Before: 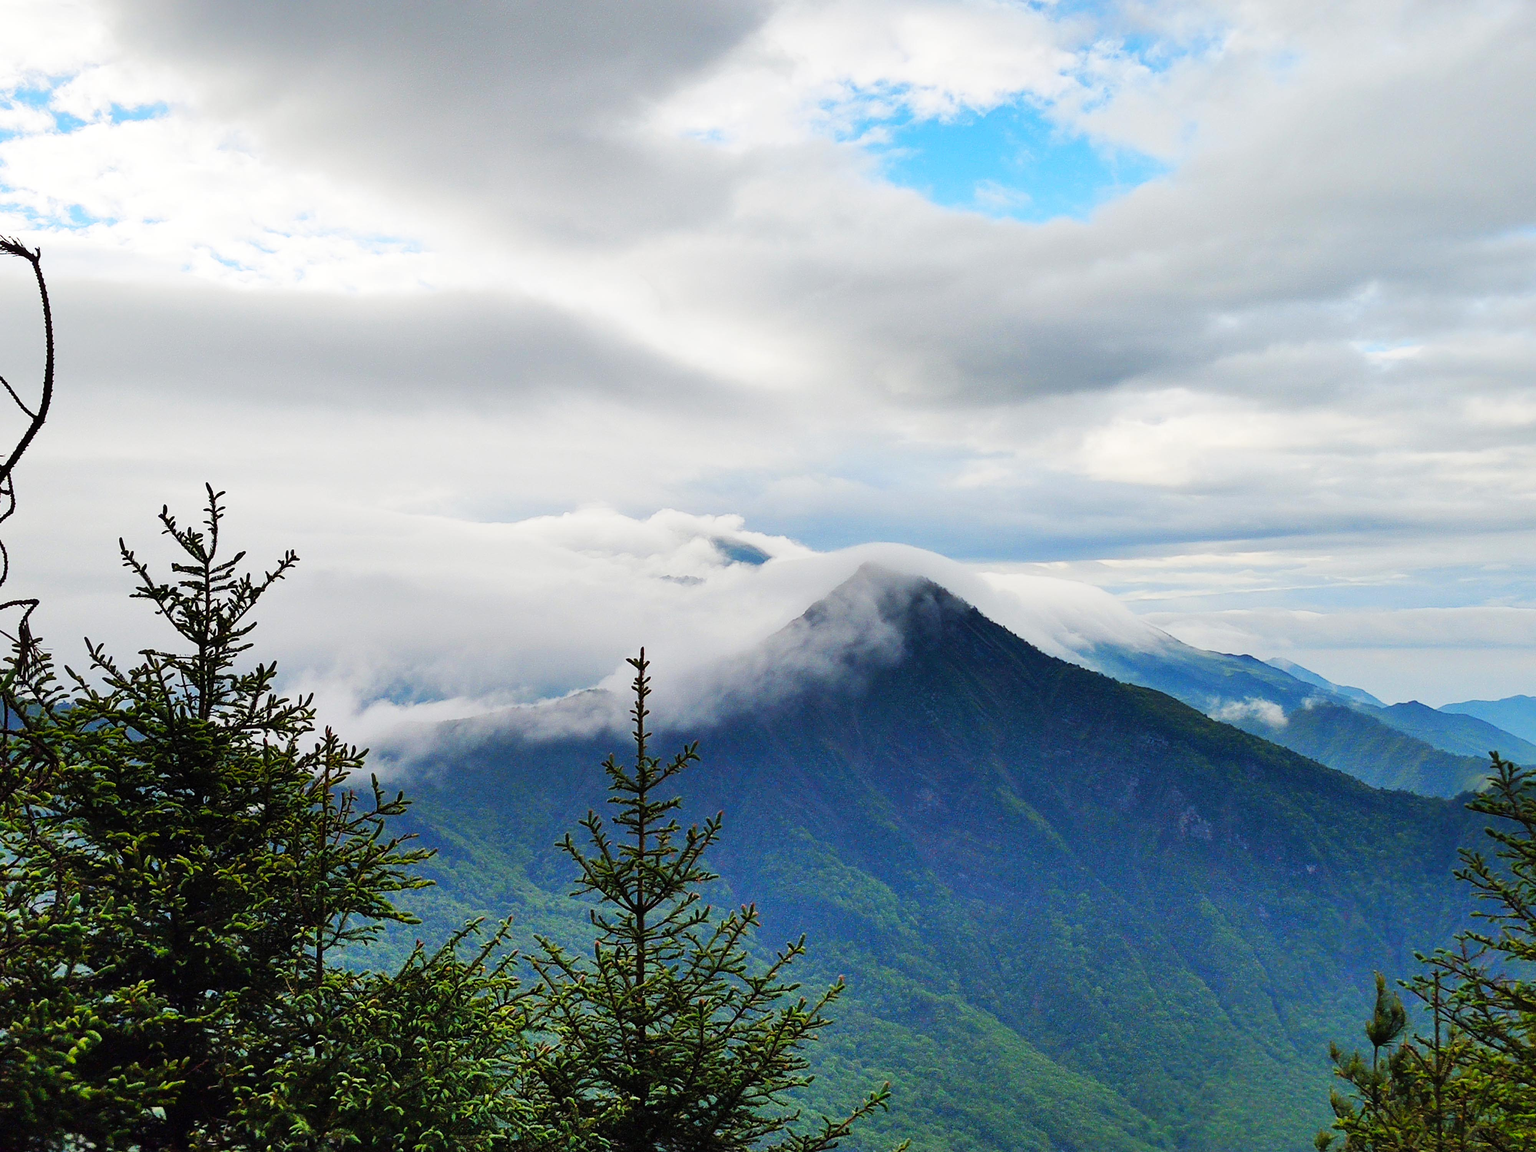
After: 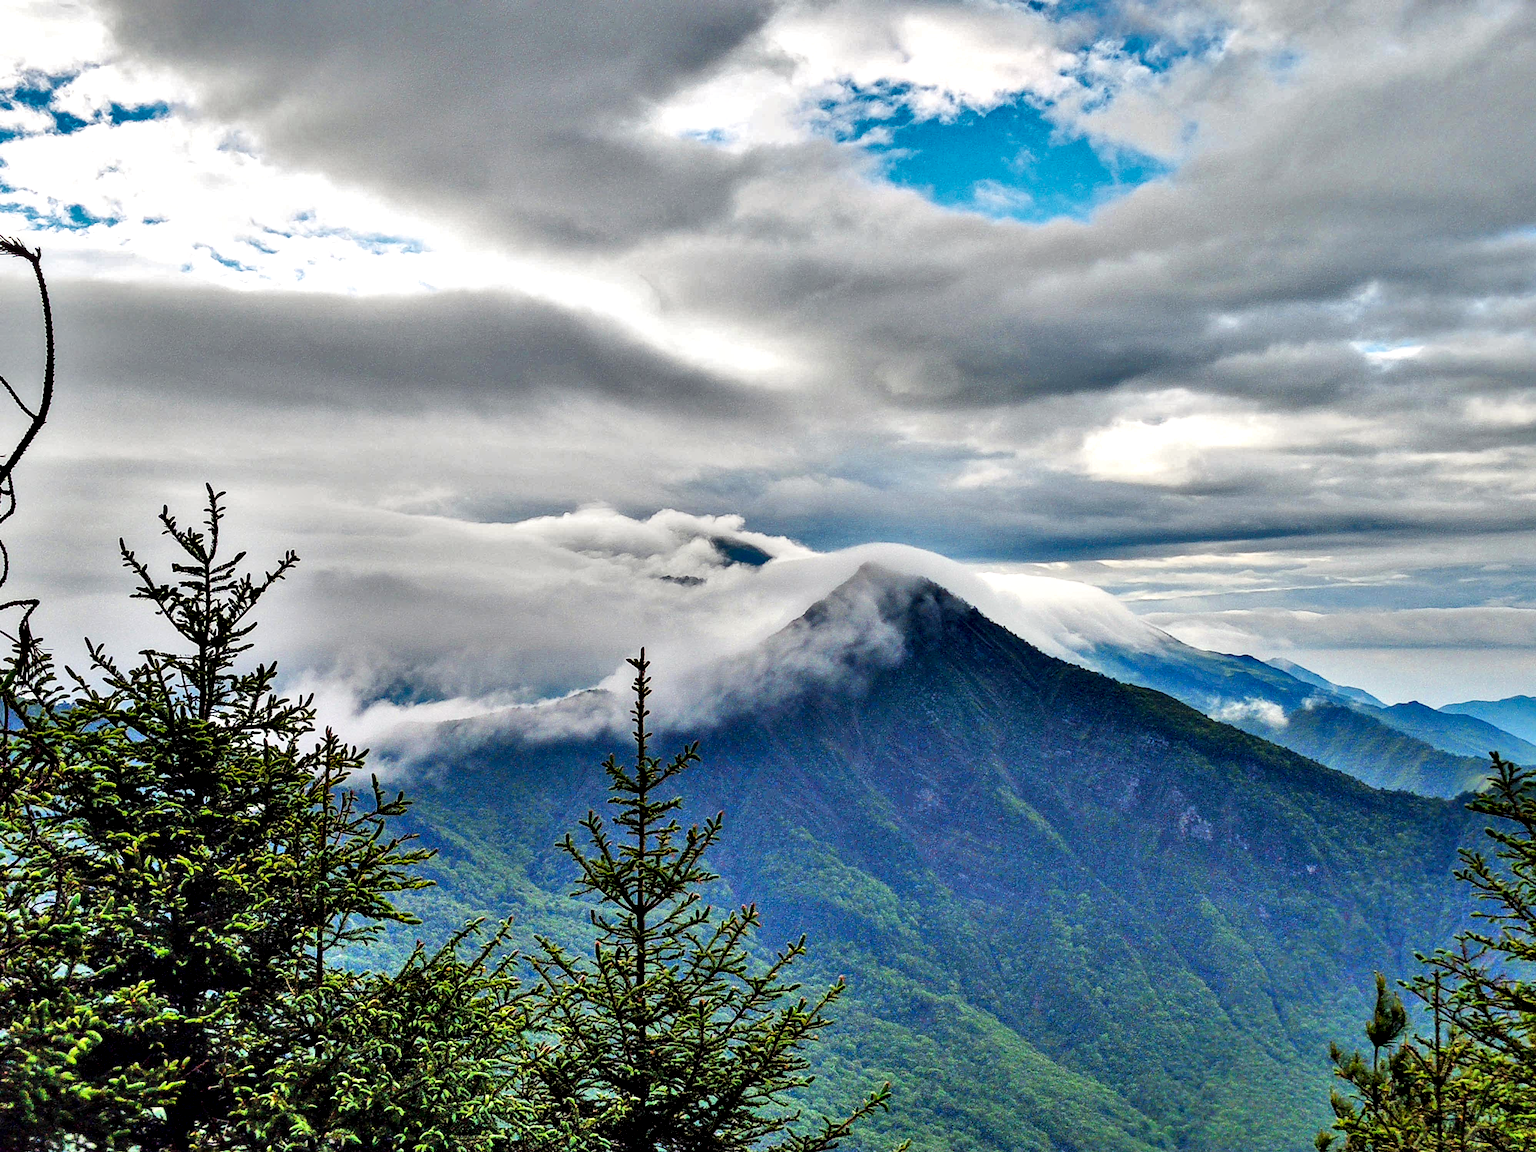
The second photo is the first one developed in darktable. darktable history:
contrast equalizer: octaves 7, y [[0.6 ×6], [0.55 ×6], [0 ×6], [0 ×6], [0 ×6]]
local contrast: on, module defaults
shadows and highlights: radius 100.41, shadows 50.55, highlights -64.36, highlights color adjustment 49.82%, soften with gaussian
